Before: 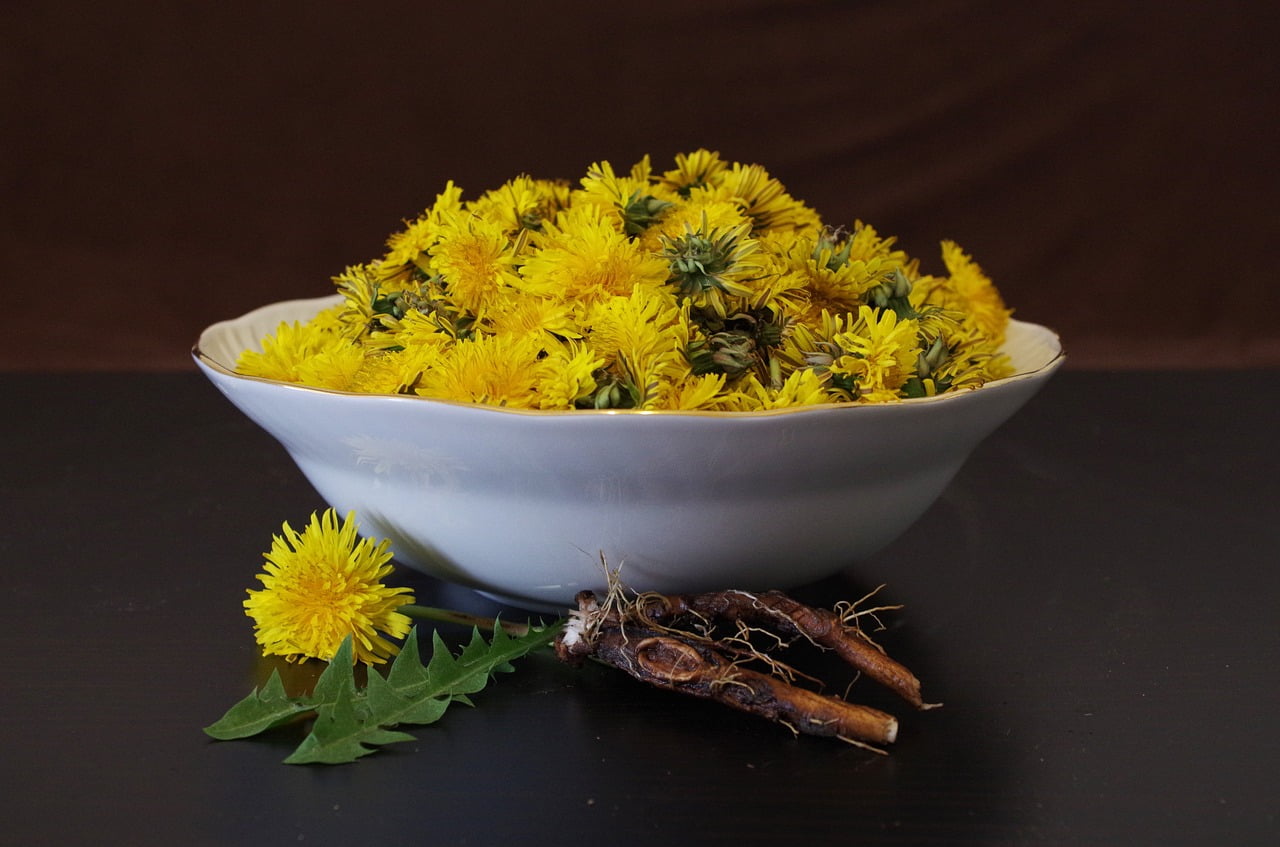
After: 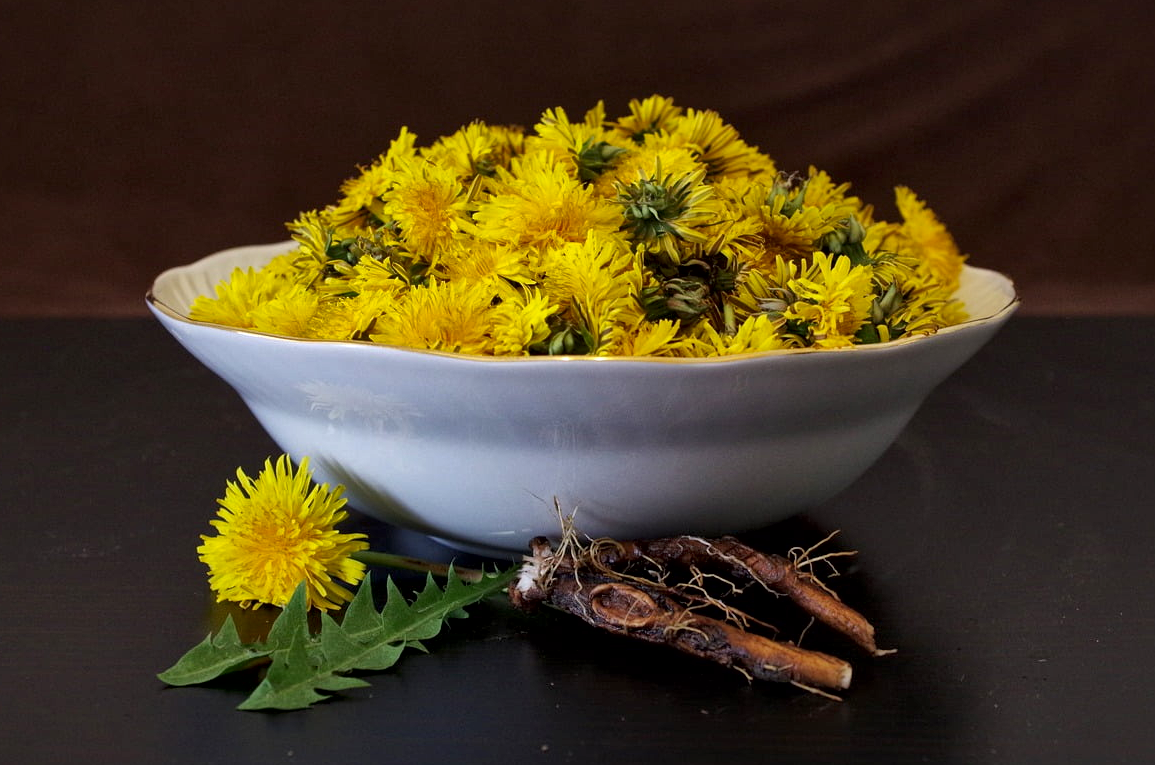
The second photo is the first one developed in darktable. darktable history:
crop: left 3.626%, top 6.388%, right 6.076%, bottom 3.238%
local contrast: mode bilateral grid, contrast 20, coarseness 50, detail 162%, midtone range 0.2
contrast brightness saturation: saturation 0.12
